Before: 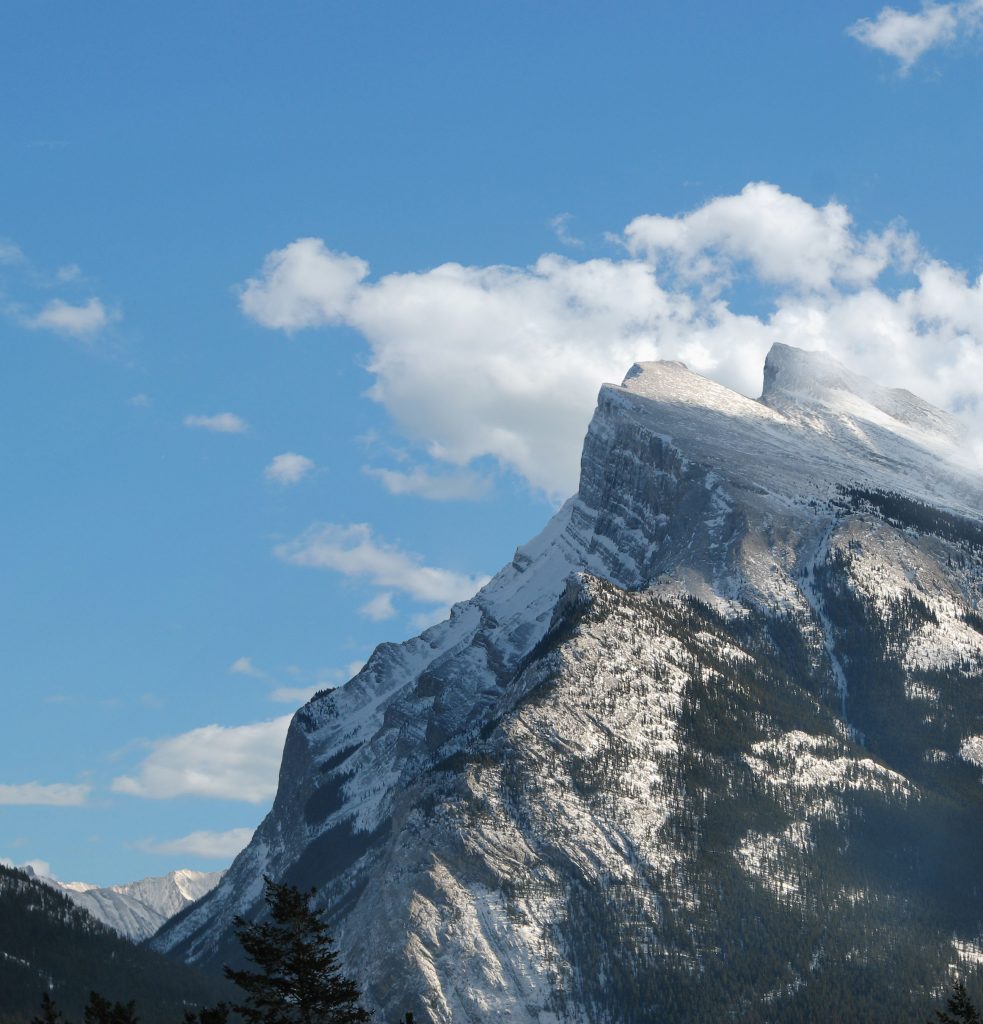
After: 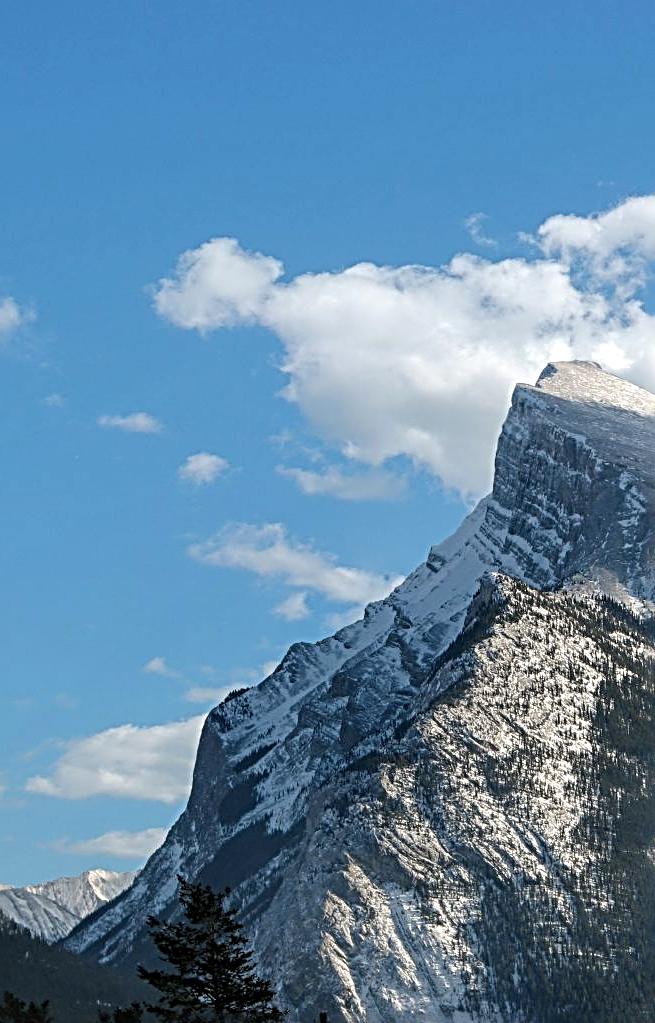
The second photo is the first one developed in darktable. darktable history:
base curve: exposure shift 0, preserve colors none
sharpen: radius 3.69, amount 0.928
crop and rotate: left 8.786%, right 24.548%
color balance rgb: global vibrance 20%
local contrast: on, module defaults
